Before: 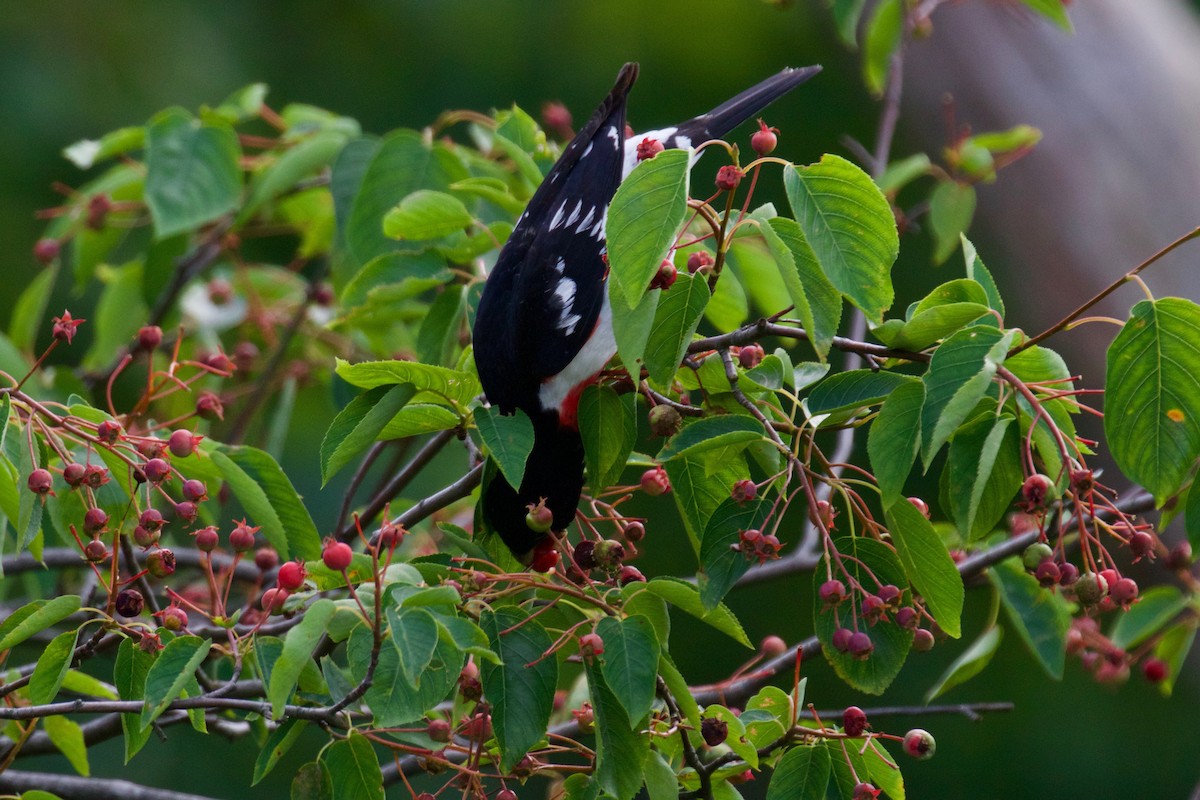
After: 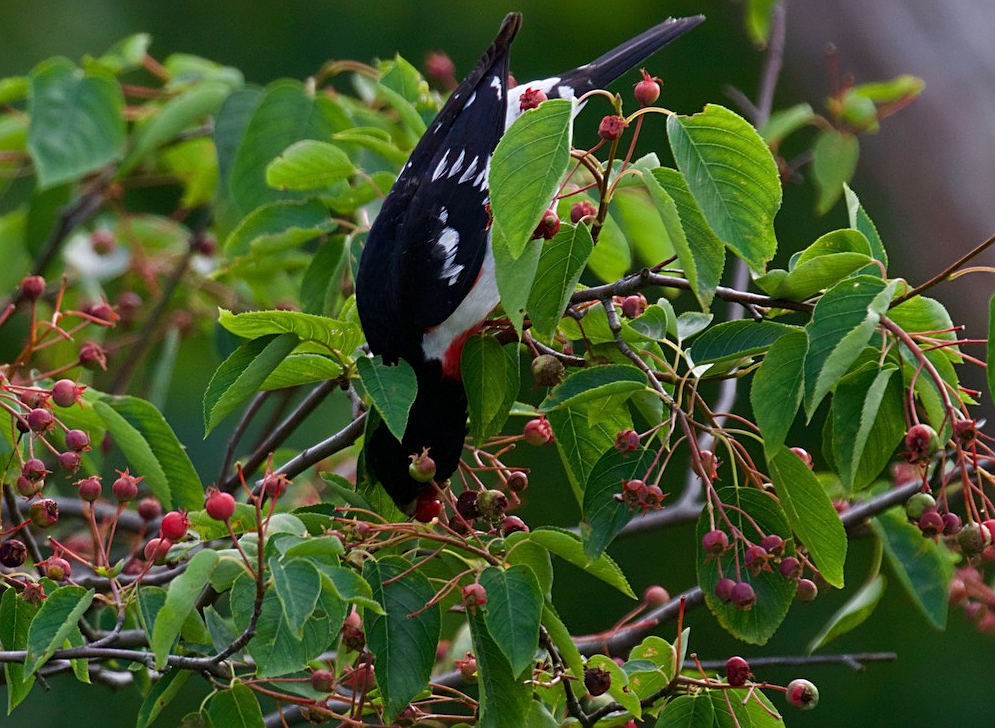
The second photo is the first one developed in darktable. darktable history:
base curve: preserve colors none
sharpen: on, module defaults
crop: left 9.798%, top 6.309%, right 7.284%, bottom 2.589%
